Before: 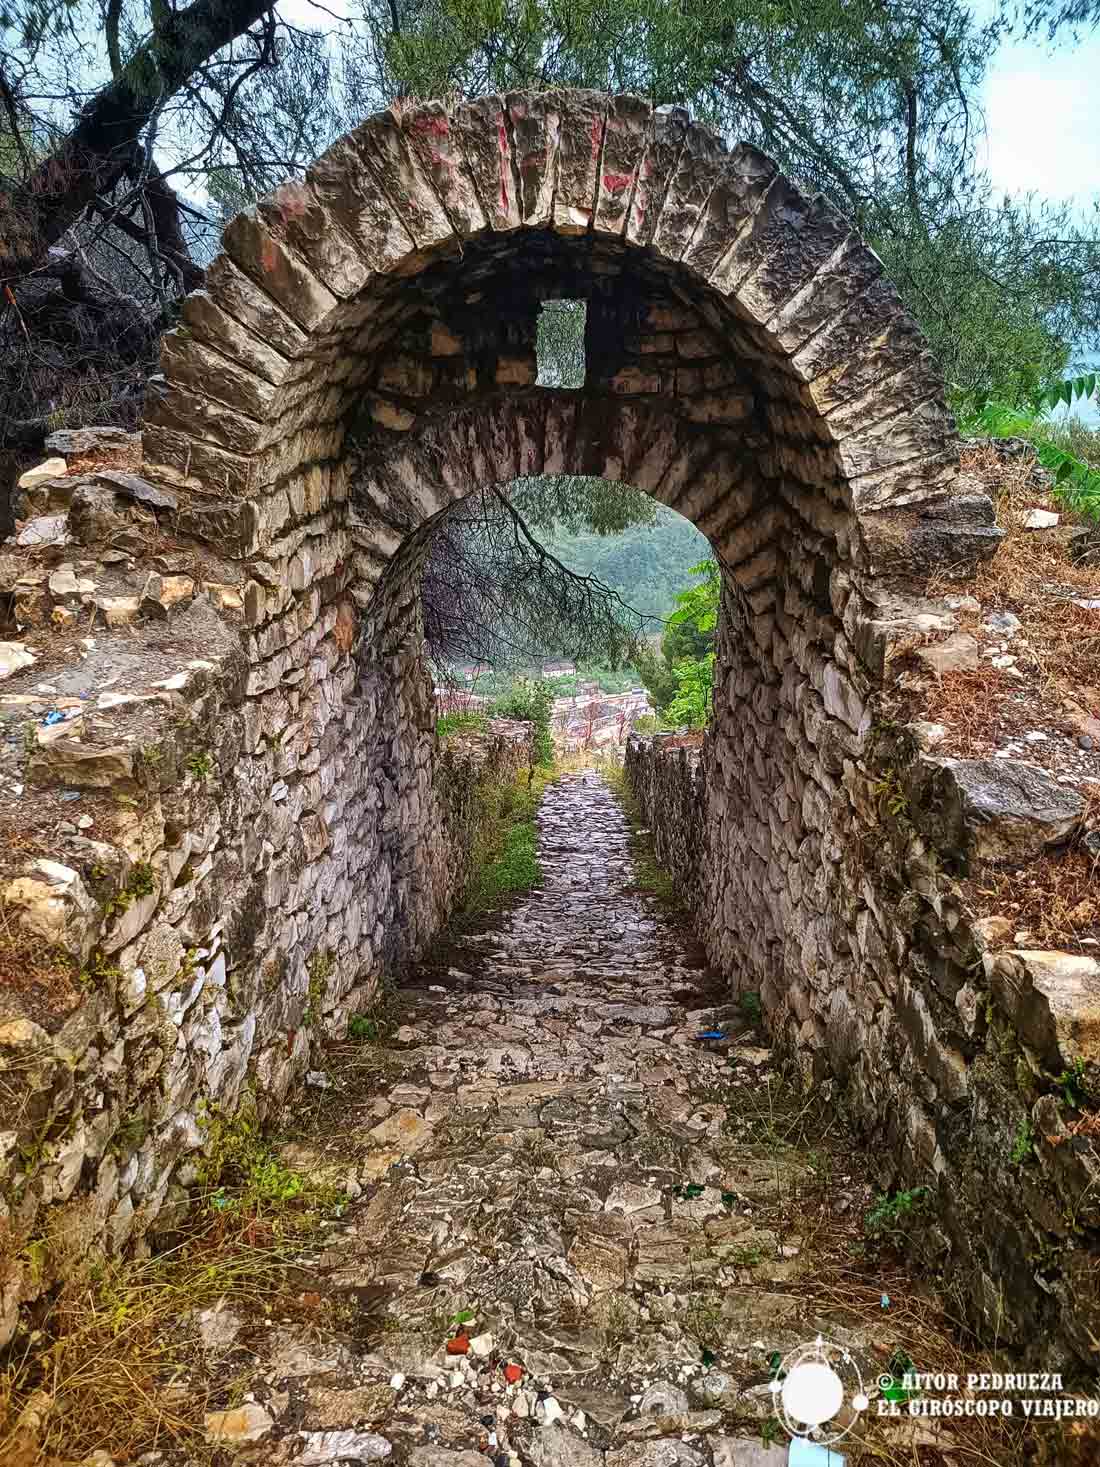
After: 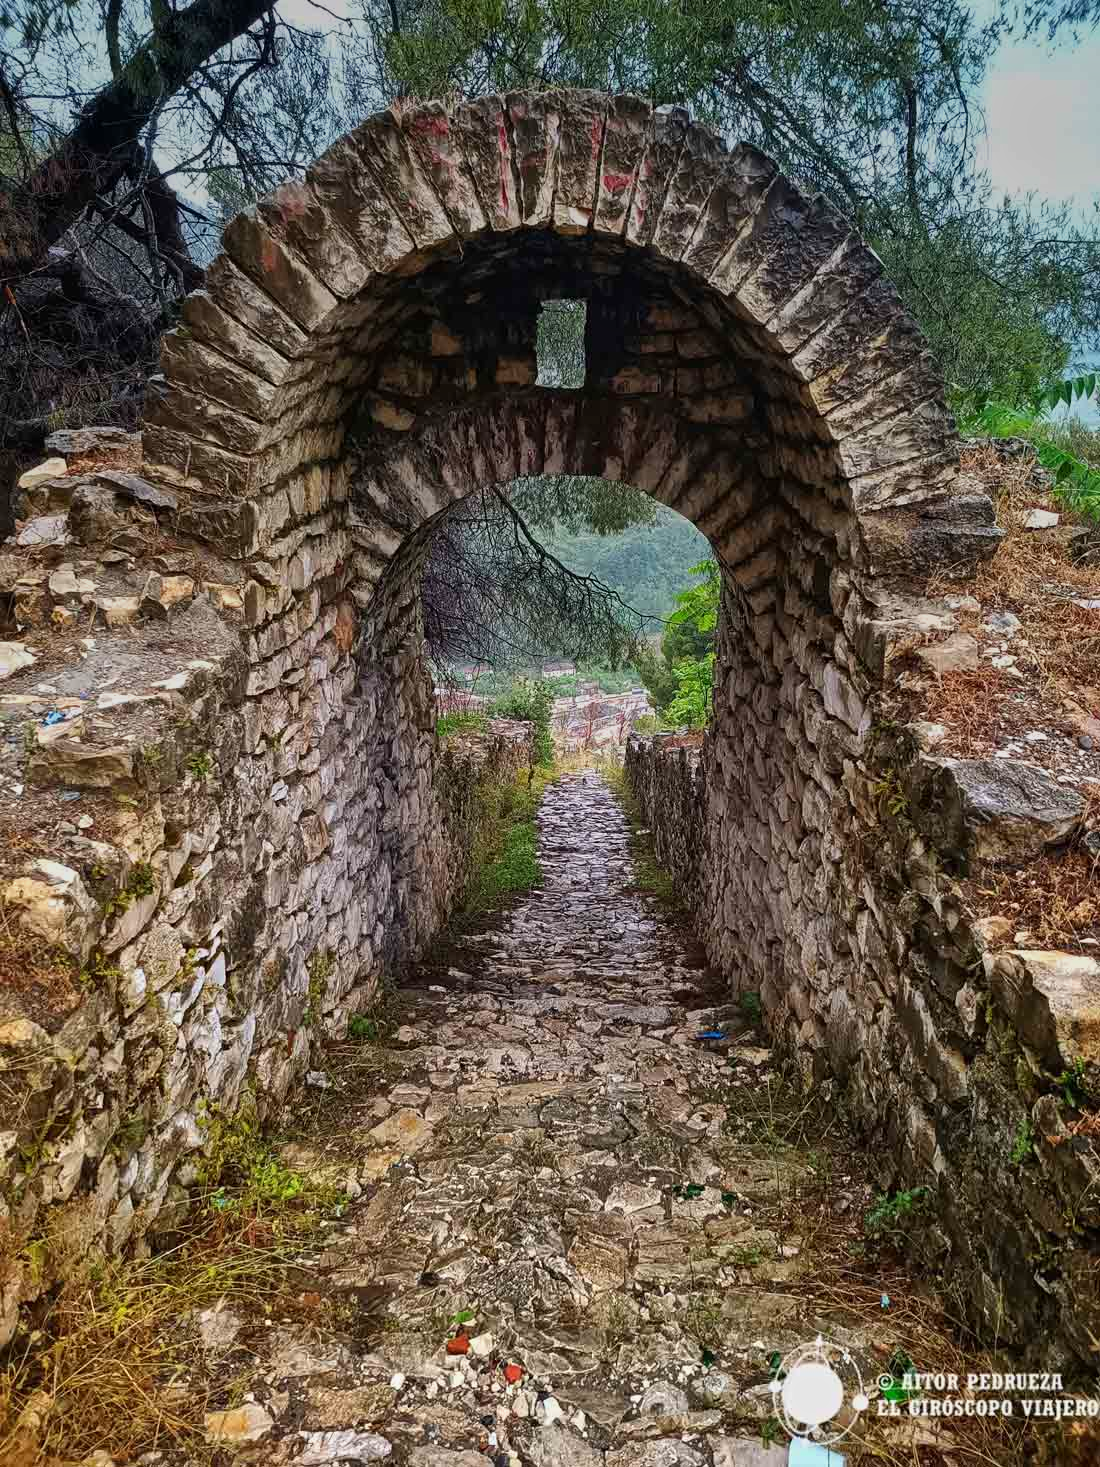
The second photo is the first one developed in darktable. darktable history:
graduated density: on, module defaults
tone equalizer: -8 EV -0.002 EV, -7 EV 0.005 EV, -6 EV -0.009 EV, -5 EV 0.011 EV, -4 EV -0.012 EV, -3 EV 0.007 EV, -2 EV -0.062 EV, -1 EV -0.293 EV, +0 EV -0.582 EV, smoothing diameter 2%, edges refinement/feathering 20, mask exposure compensation -1.57 EV, filter diffusion 5
